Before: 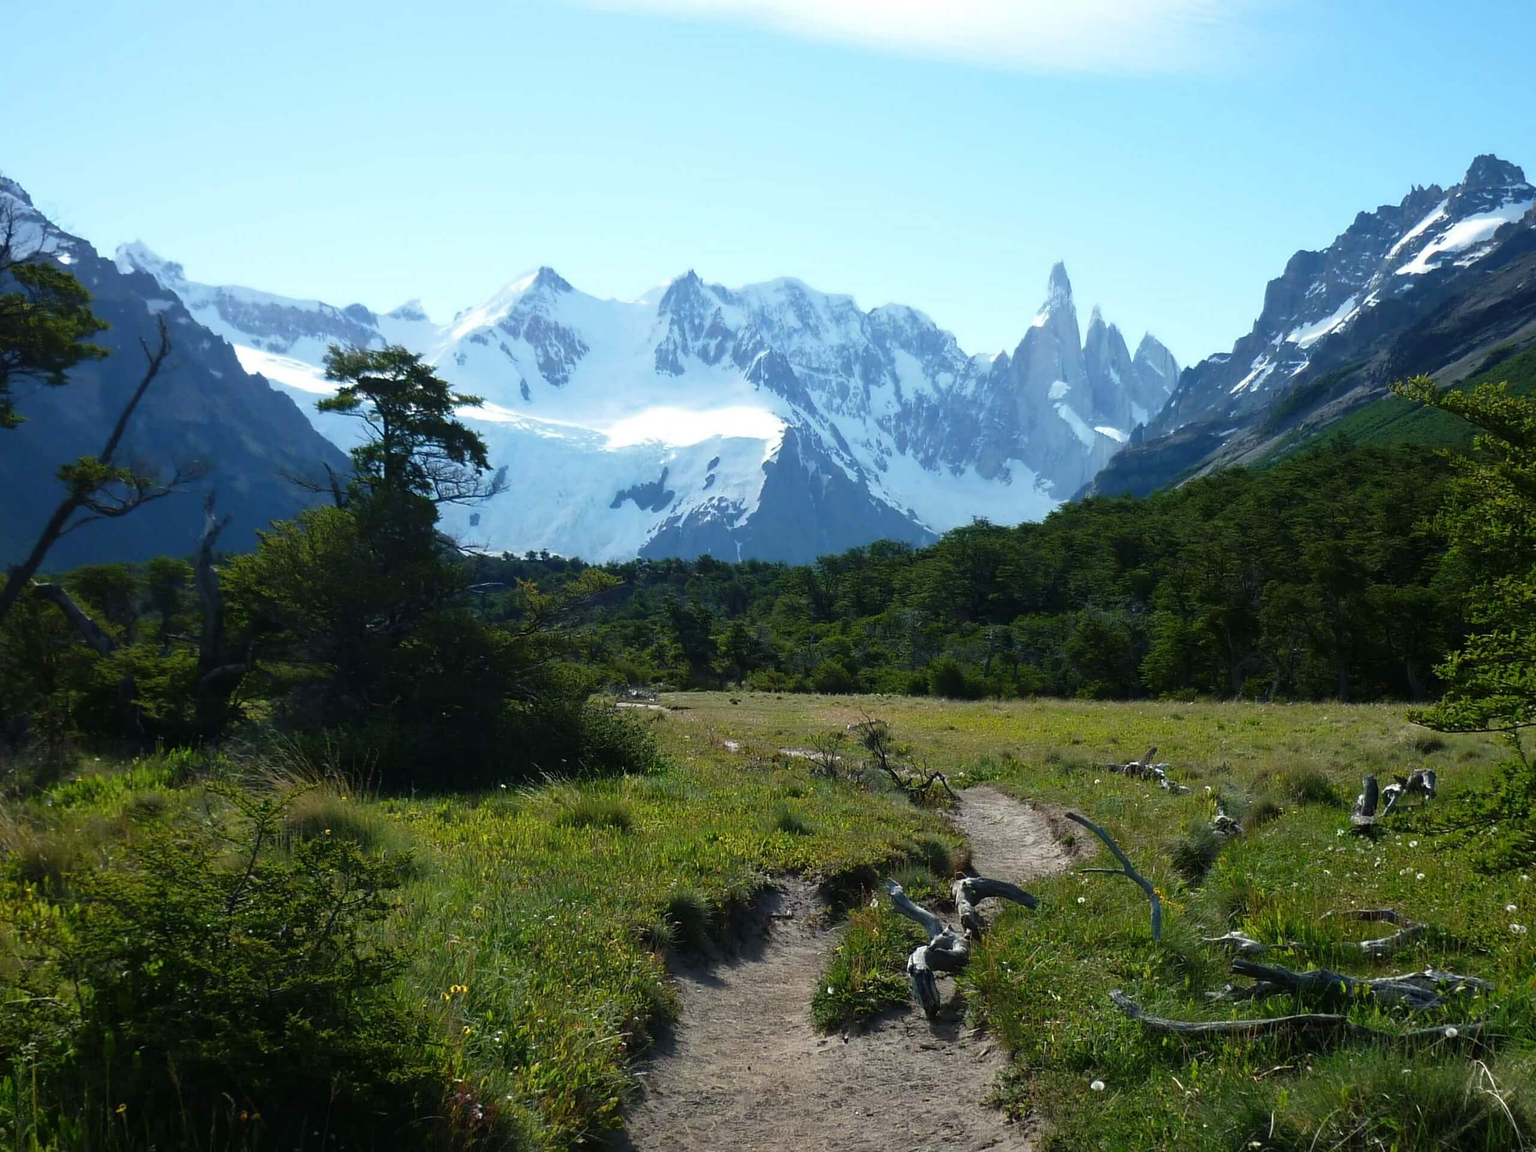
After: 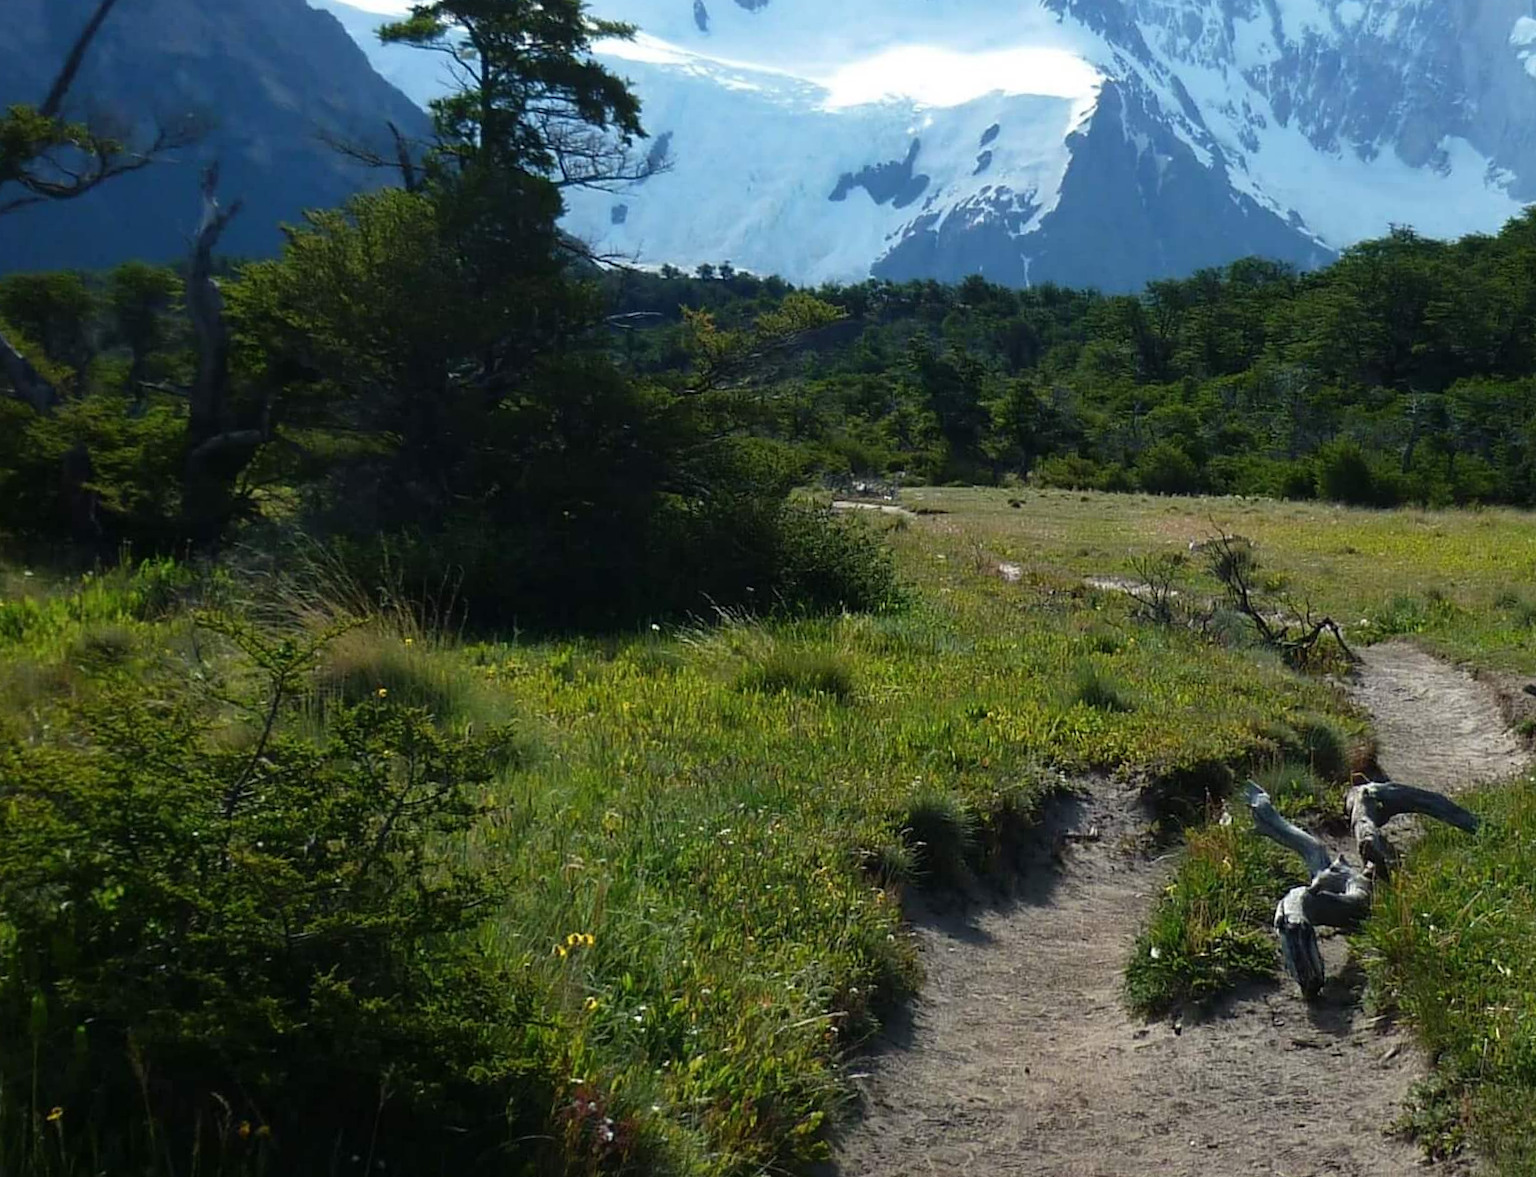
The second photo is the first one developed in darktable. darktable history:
crop and rotate: angle -1.11°, left 3.794%, top 32.18%, right 29.859%
